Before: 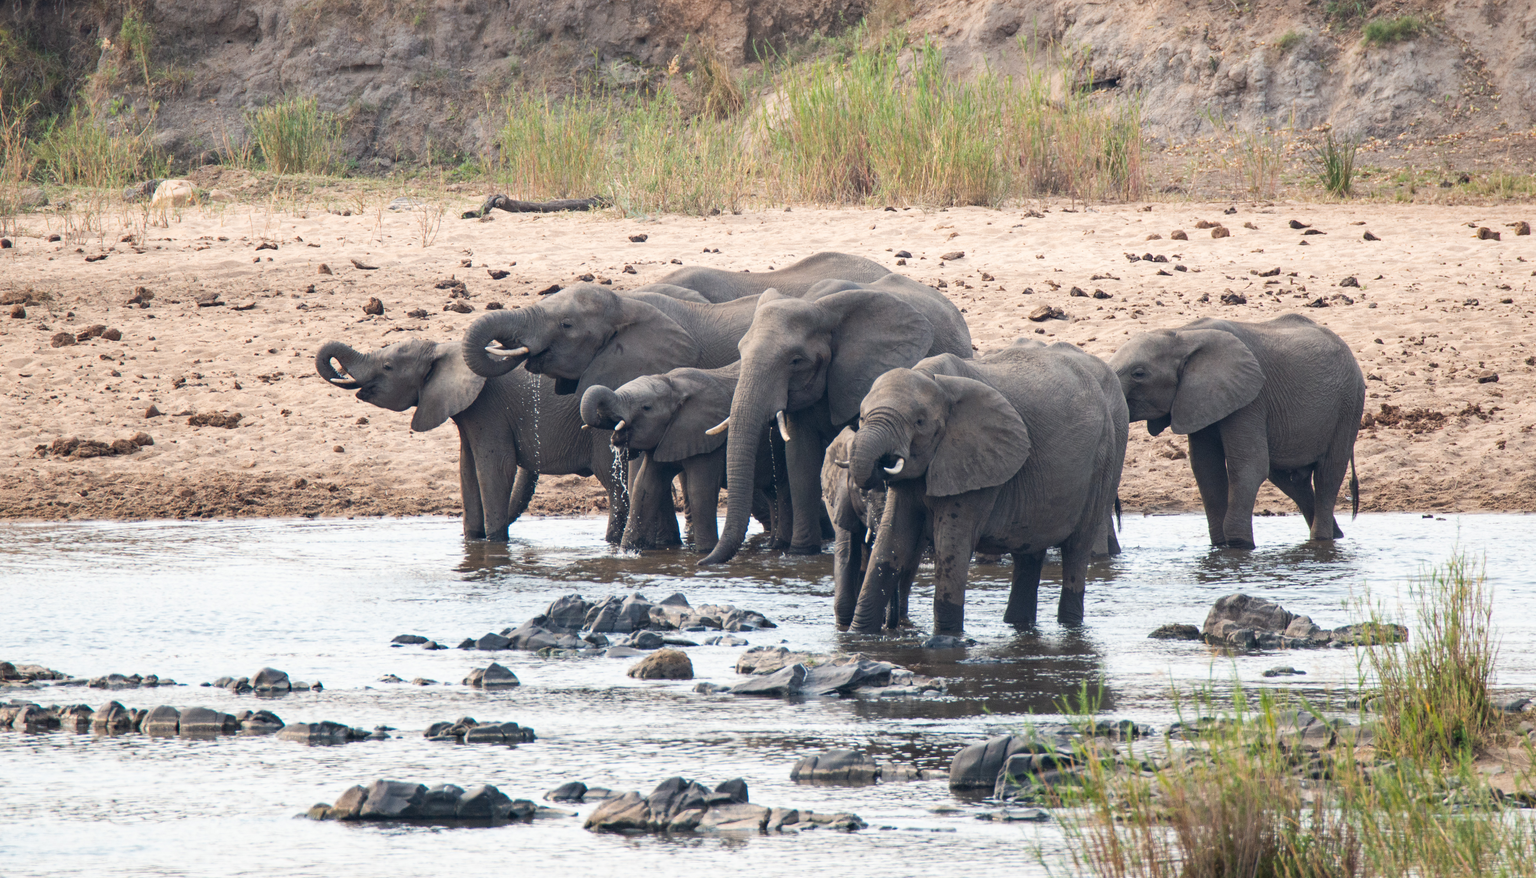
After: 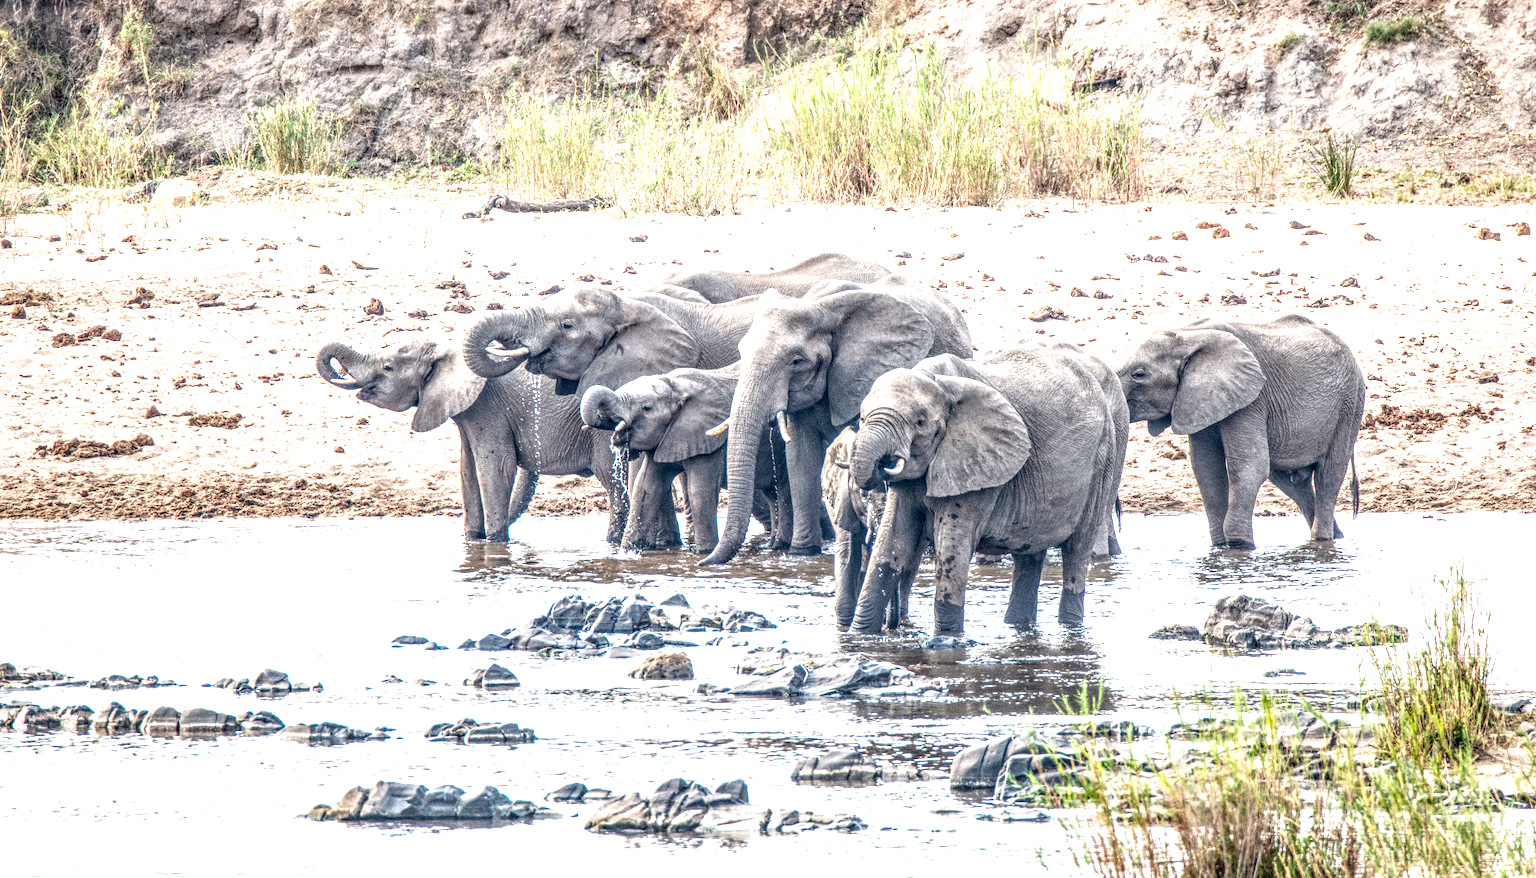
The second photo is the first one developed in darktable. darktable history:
base curve: curves: ch0 [(0, 0) (0.204, 0.334) (0.55, 0.733) (1, 1)], preserve colors none
contrast brightness saturation: contrast 0.038, saturation 0.154
local contrast: highlights 5%, shadows 0%, detail 298%, midtone range 0.297
exposure: black level correction 0, exposure 0.891 EV, compensate highlight preservation false
